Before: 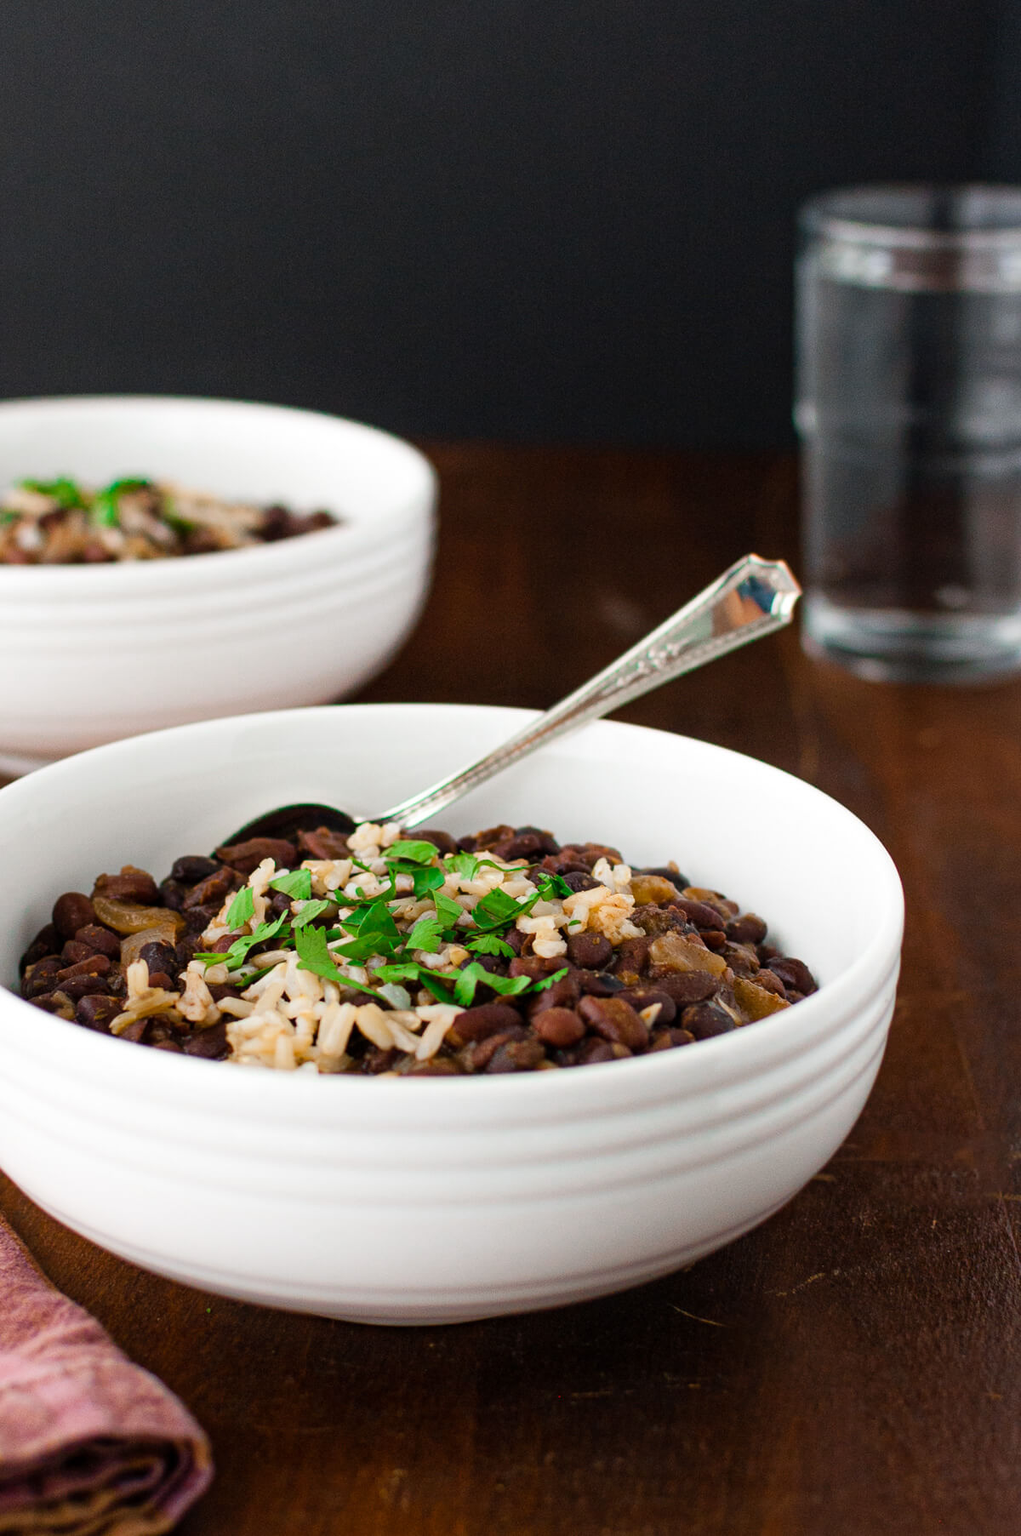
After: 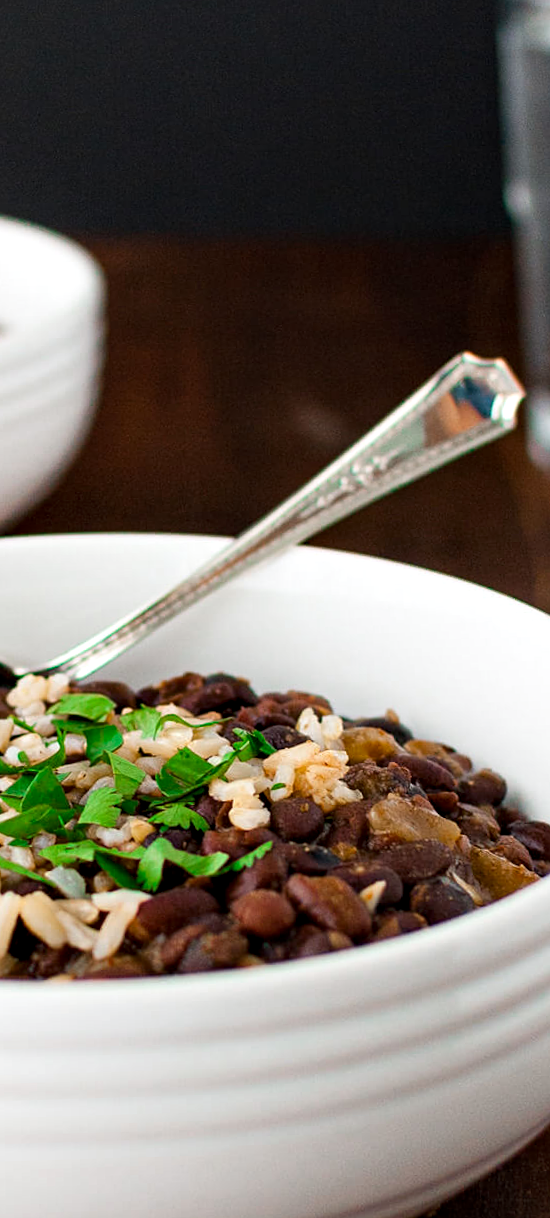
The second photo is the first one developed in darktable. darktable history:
sharpen: amount 0.2
rotate and perspective: rotation -1.68°, lens shift (vertical) -0.146, crop left 0.049, crop right 0.912, crop top 0.032, crop bottom 0.96
crop: left 32.075%, top 10.976%, right 18.355%, bottom 17.596%
contrast equalizer: octaves 7, y [[0.6 ×6], [0.55 ×6], [0 ×6], [0 ×6], [0 ×6]], mix 0.3
